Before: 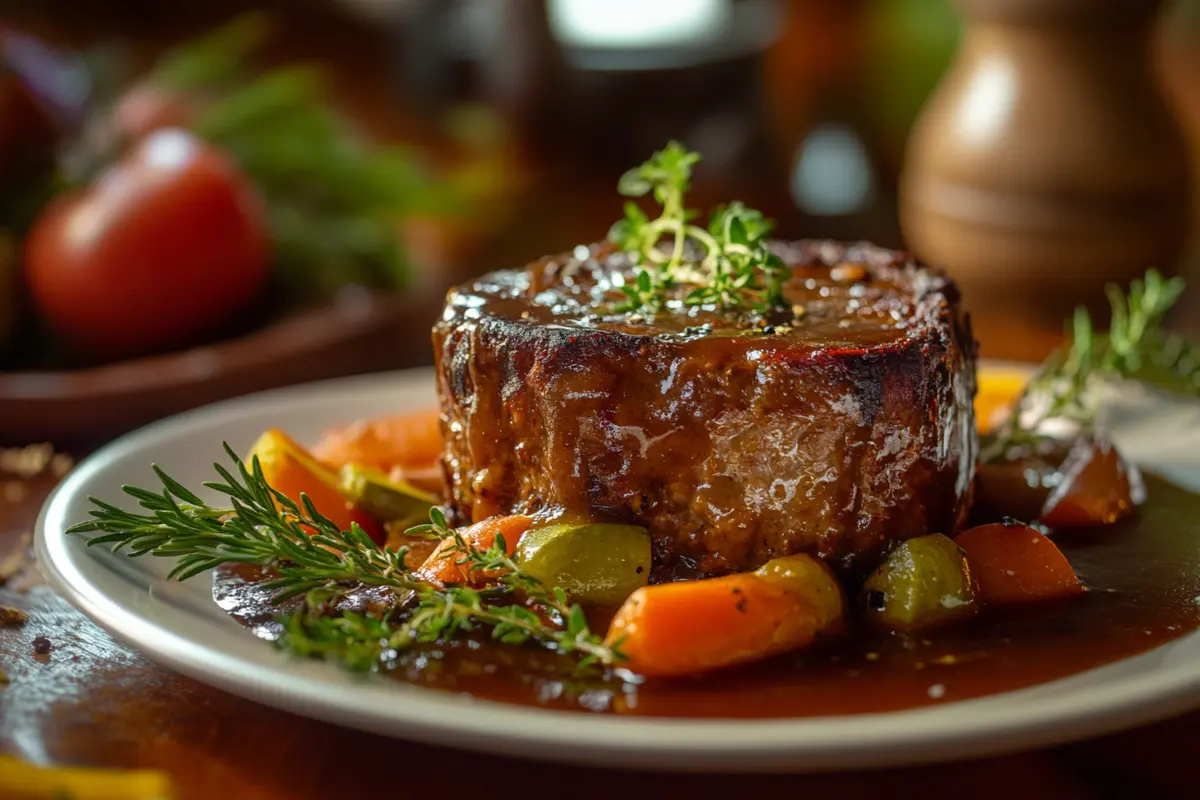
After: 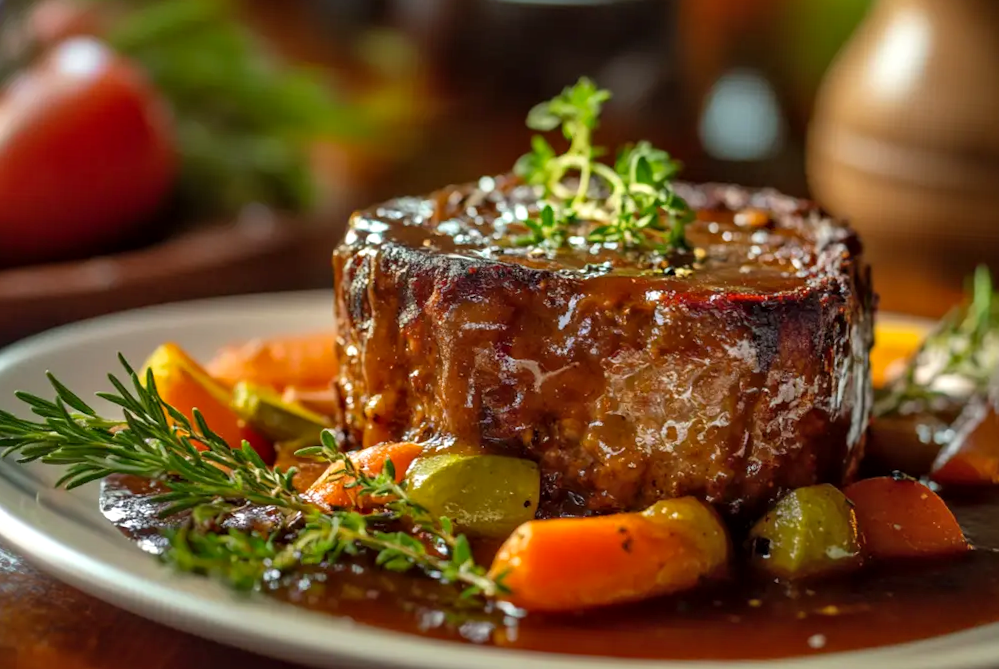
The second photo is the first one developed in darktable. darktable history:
crop and rotate: angle -3.16°, left 5.266%, top 5.194%, right 4.693%, bottom 4.324%
contrast brightness saturation: contrast 0.028, brightness 0.066, saturation 0.129
contrast equalizer: octaves 7, y [[0.511, 0.558, 0.631, 0.632, 0.559, 0.512], [0.5 ×6], [0.507, 0.559, 0.627, 0.644, 0.647, 0.647], [0 ×6], [0 ×6]], mix 0.303
